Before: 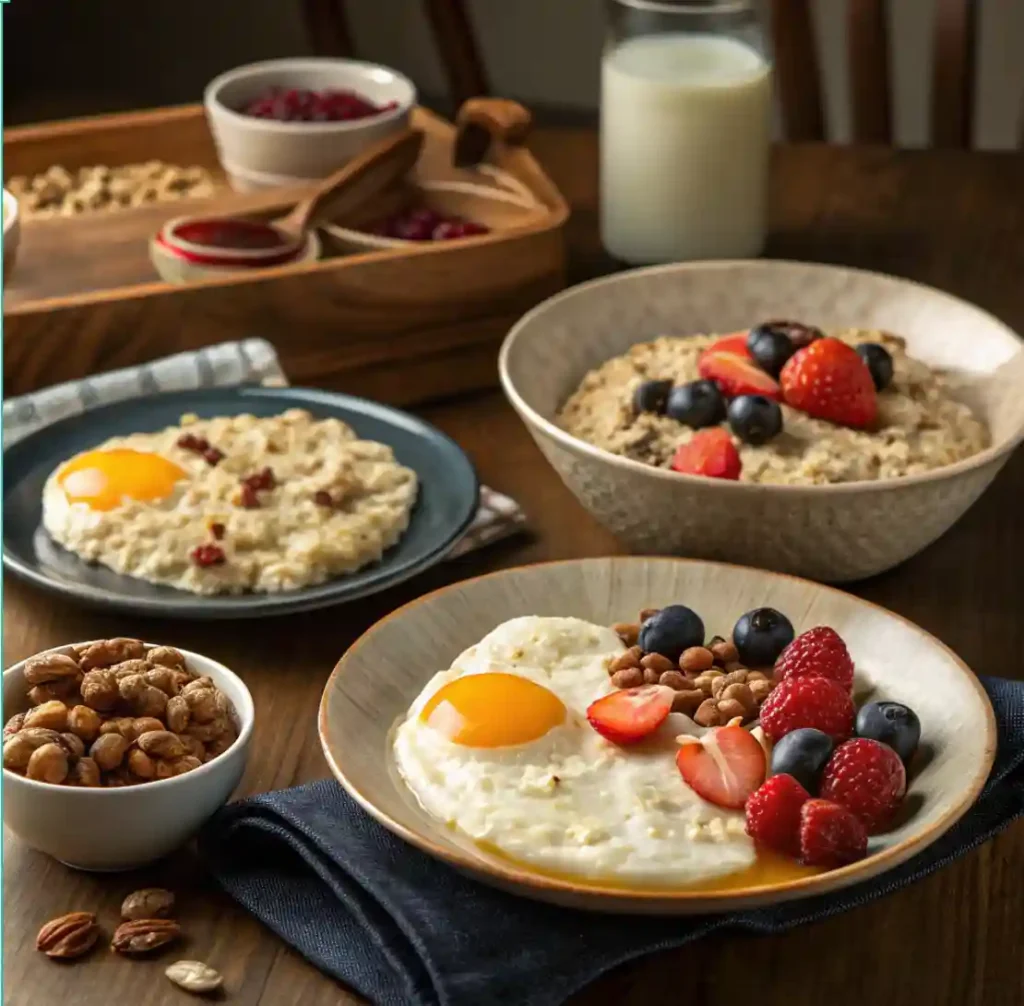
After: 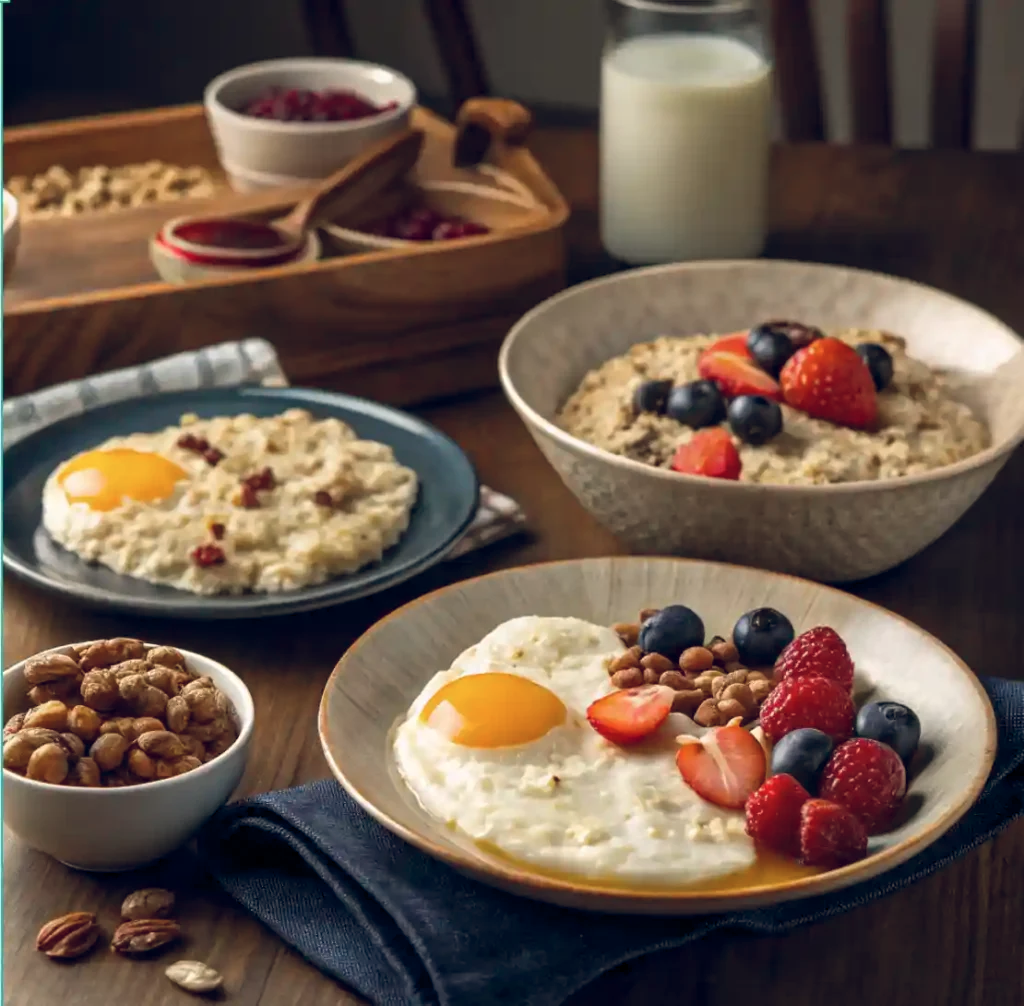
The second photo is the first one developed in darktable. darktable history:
color balance rgb: shadows lift › hue 87.51°, highlights gain › chroma 0.68%, highlights gain › hue 55.1°, global offset › chroma 0.13%, global offset › hue 253.66°, linear chroma grading › global chroma 0.5%, perceptual saturation grading › global saturation 16.38%
exposure: compensate highlight preservation false
color zones: curves: ch0 [(0, 0.5) (0.143, 0.5) (0.286, 0.5) (0.429, 0.504) (0.571, 0.5) (0.714, 0.509) (0.857, 0.5) (1, 0.5)]; ch1 [(0, 0.425) (0.143, 0.425) (0.286, 0.375) (0.429, 0.405) (0.571, 0.5) (0.714, 0.47) (0.857, 0.425) (1, 0.435)]; ch2 [(0, 0.5) (0.143, 0.5) (0.286, 0.5) (0.429, 0.517) (0.571, 0.5) (0.714, 0.51) (0.857, 0.5) (1, 0.5)]
